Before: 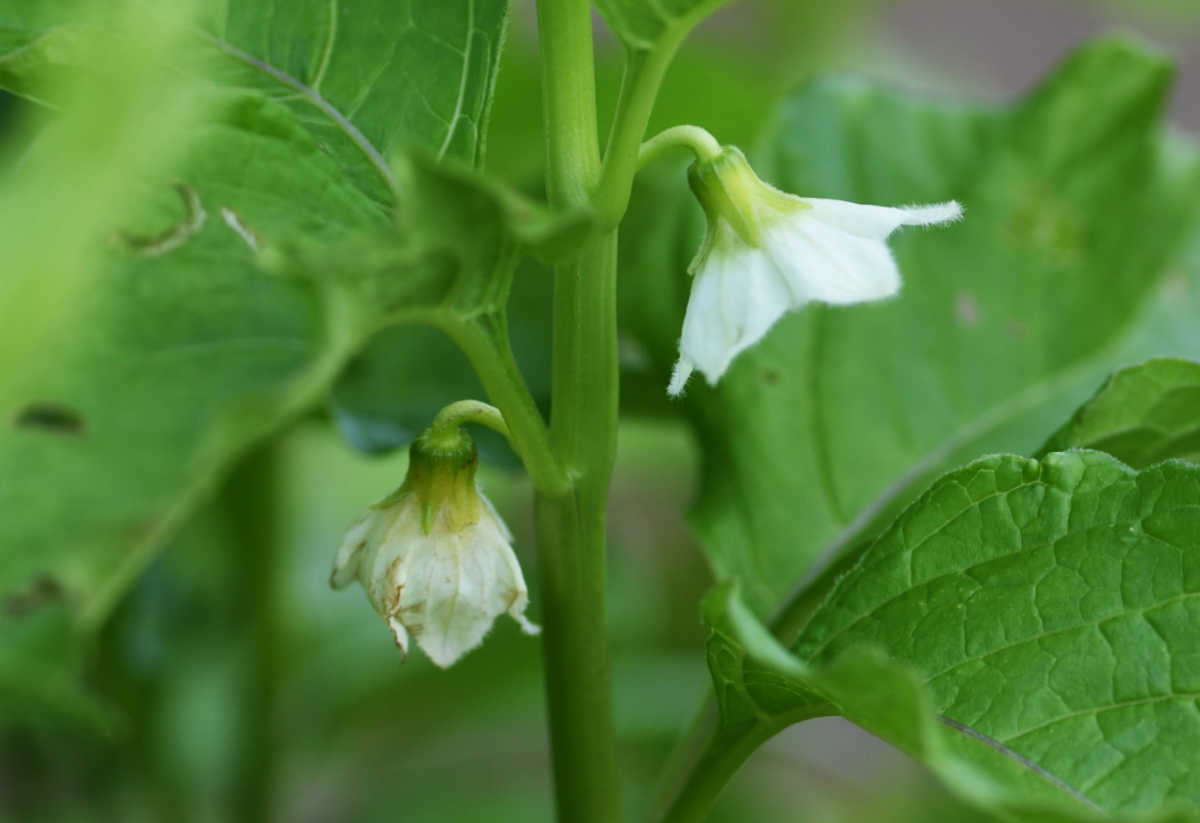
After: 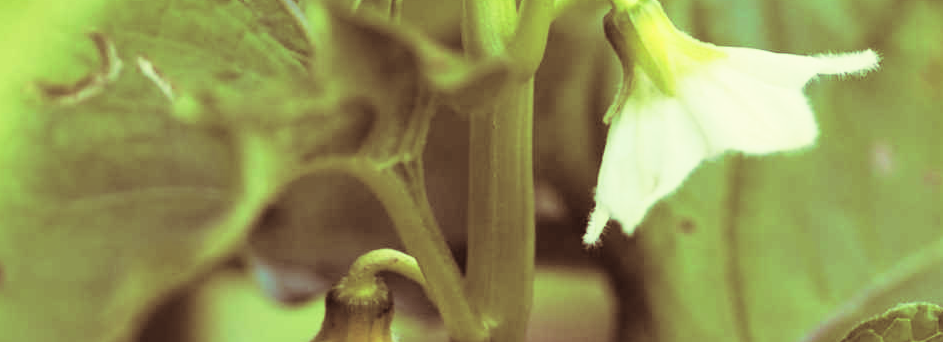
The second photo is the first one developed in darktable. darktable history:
split-toning: compress 20%
color balance: mode lift, gamma, gain (sRGB), lift [0.97, 1, 1, 1], gamma [1.03, 1, 1, 1]
shadows and highlights: shadows 20.55, highlights -20.99, soften with gaussian
exposure: exposure 0.236 EV, compensate highlight preservation false
color balance rgb: shadows lift › chroma 2%, shadows lift › hue 263°, highlights gain › chroma 8%, highlights gain › hue 84°, linear chroma grading › global chroma -15%, saturation formula JzAzBz (2021)
tone curve: curves: ch0 [(0, 0.016) (0.11, 0.039) (0.259, 0.235) (0.383, 0.437) (0.499, 0.597) (0.733, 0.867) (0.843, 0.948) (1, 1)], color space Lab, linked channels, preserve colors none
tone equalizer: on, module defaults
crop: left 7.036%, top 18.398%, right 14.379%, bottom 40.043%
